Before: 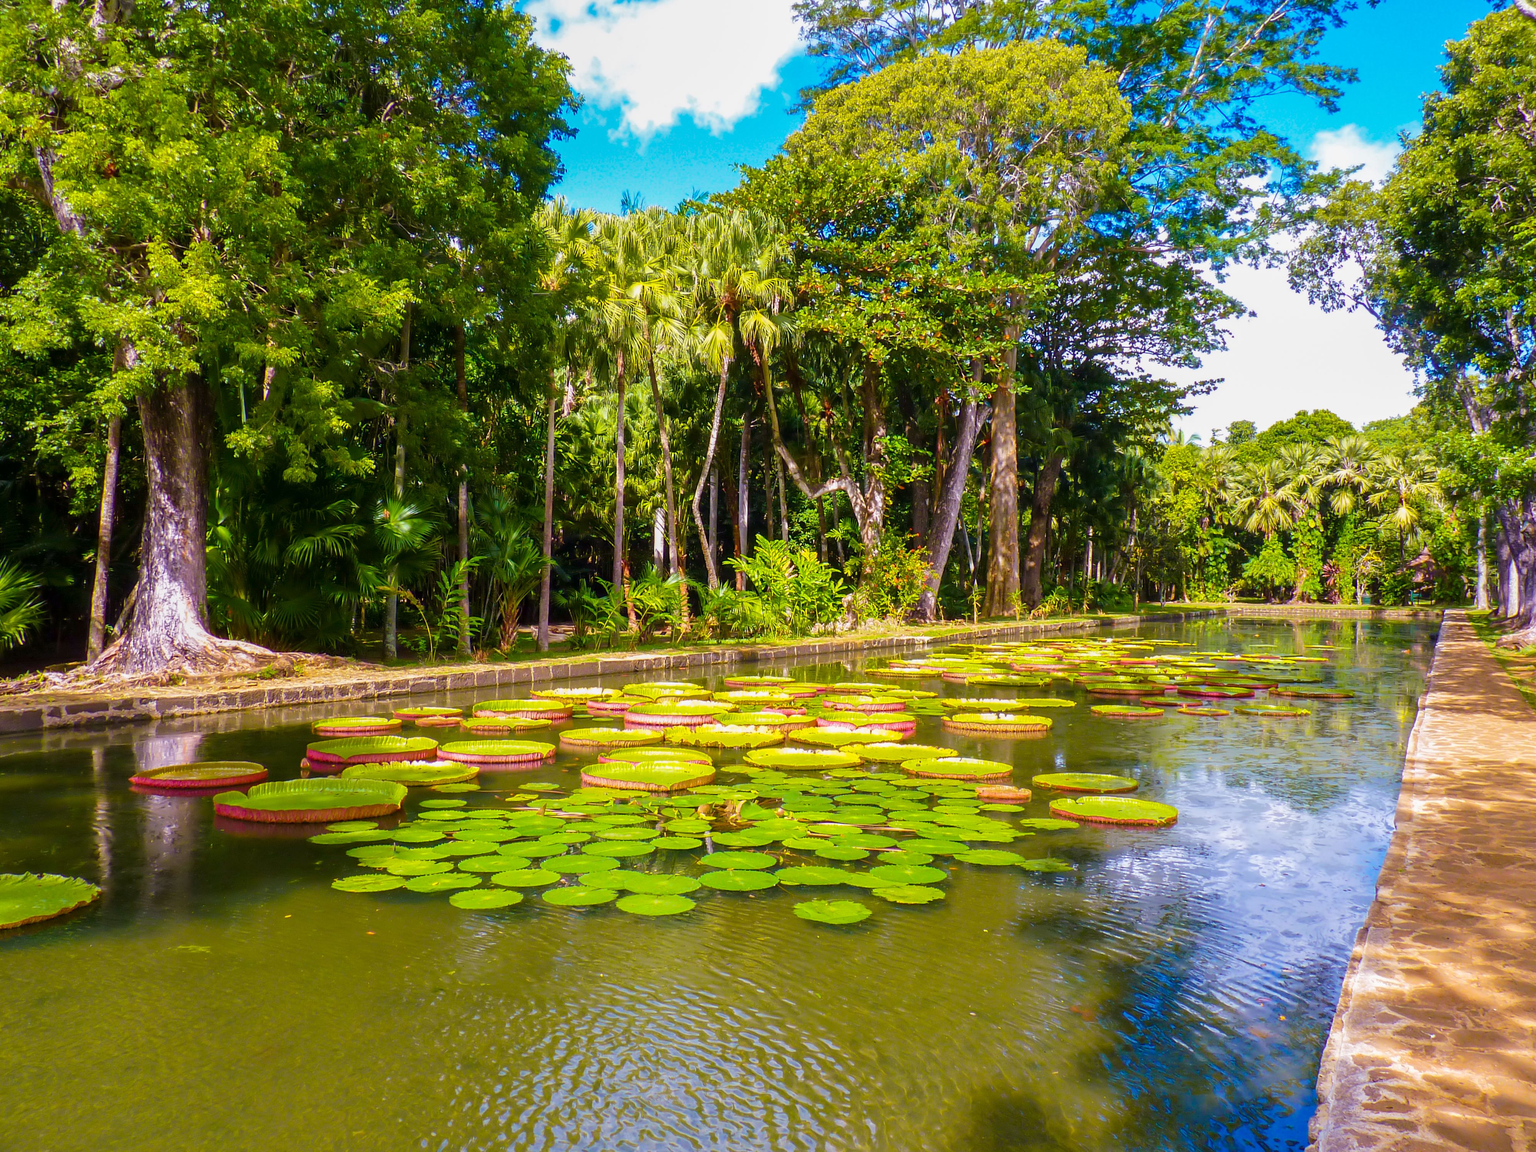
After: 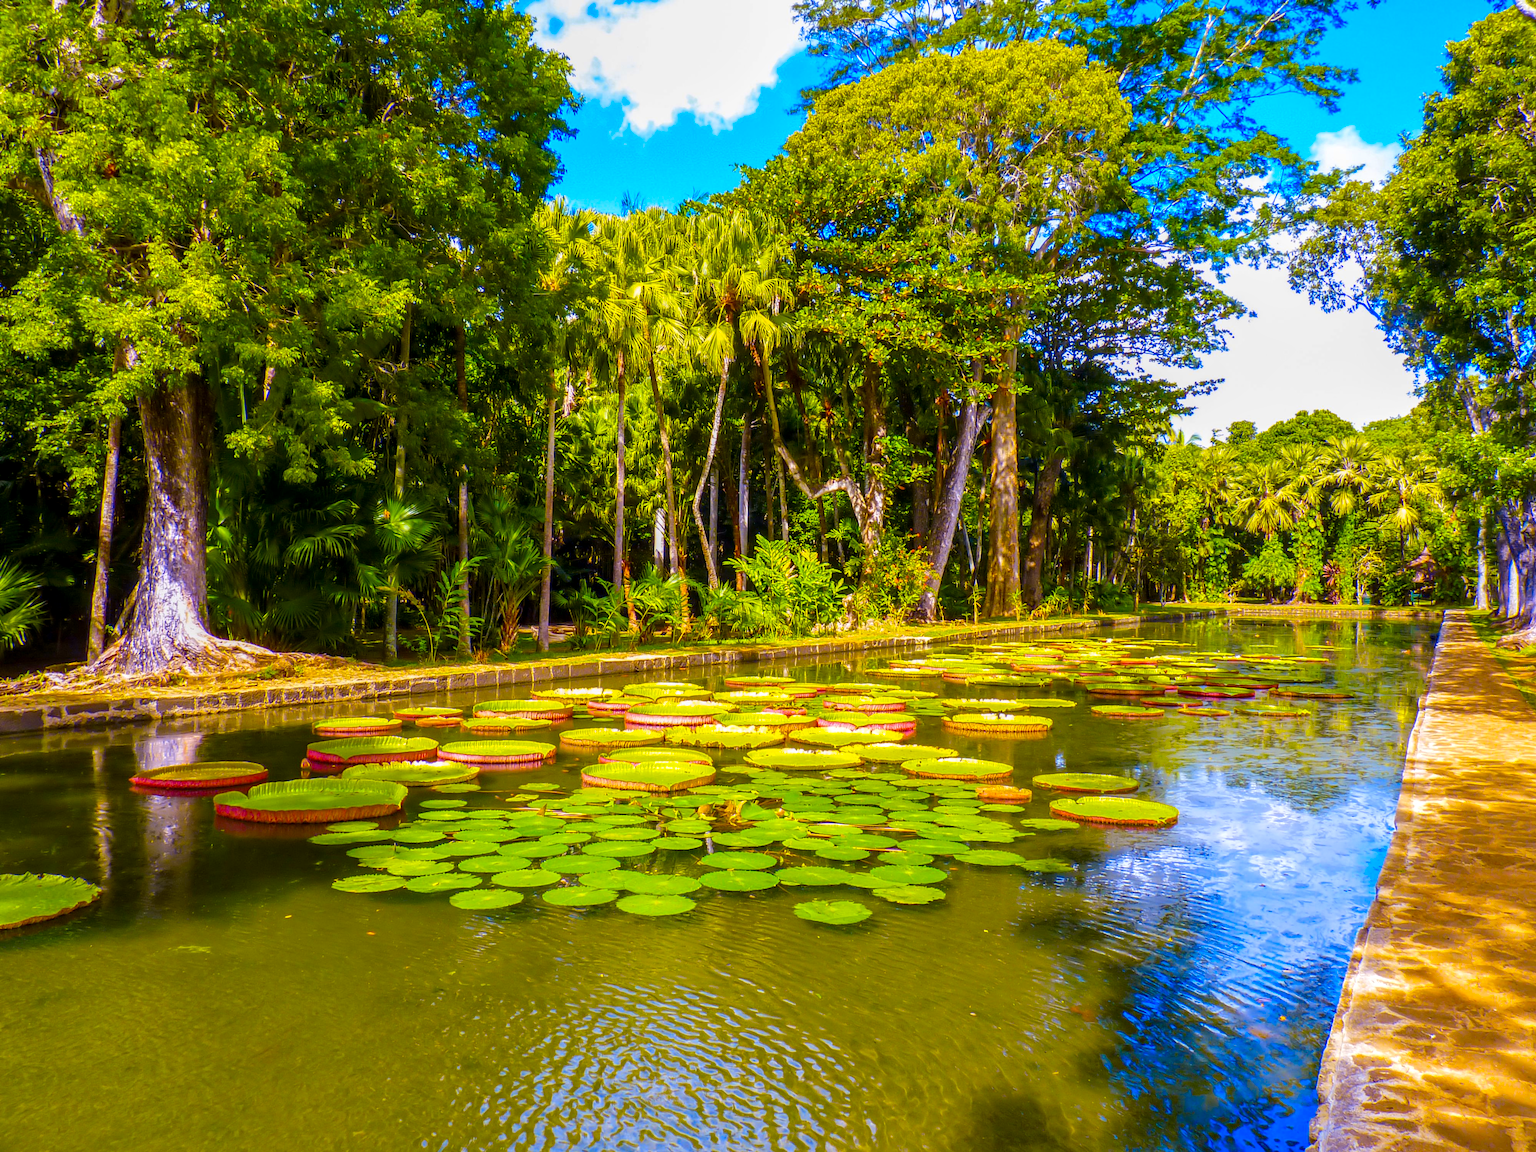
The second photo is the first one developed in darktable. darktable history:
local contrast: on, module defaults
color contrast: green-magenta contrast 1.12, blue-yellow contrast 1.95, unbound 0
